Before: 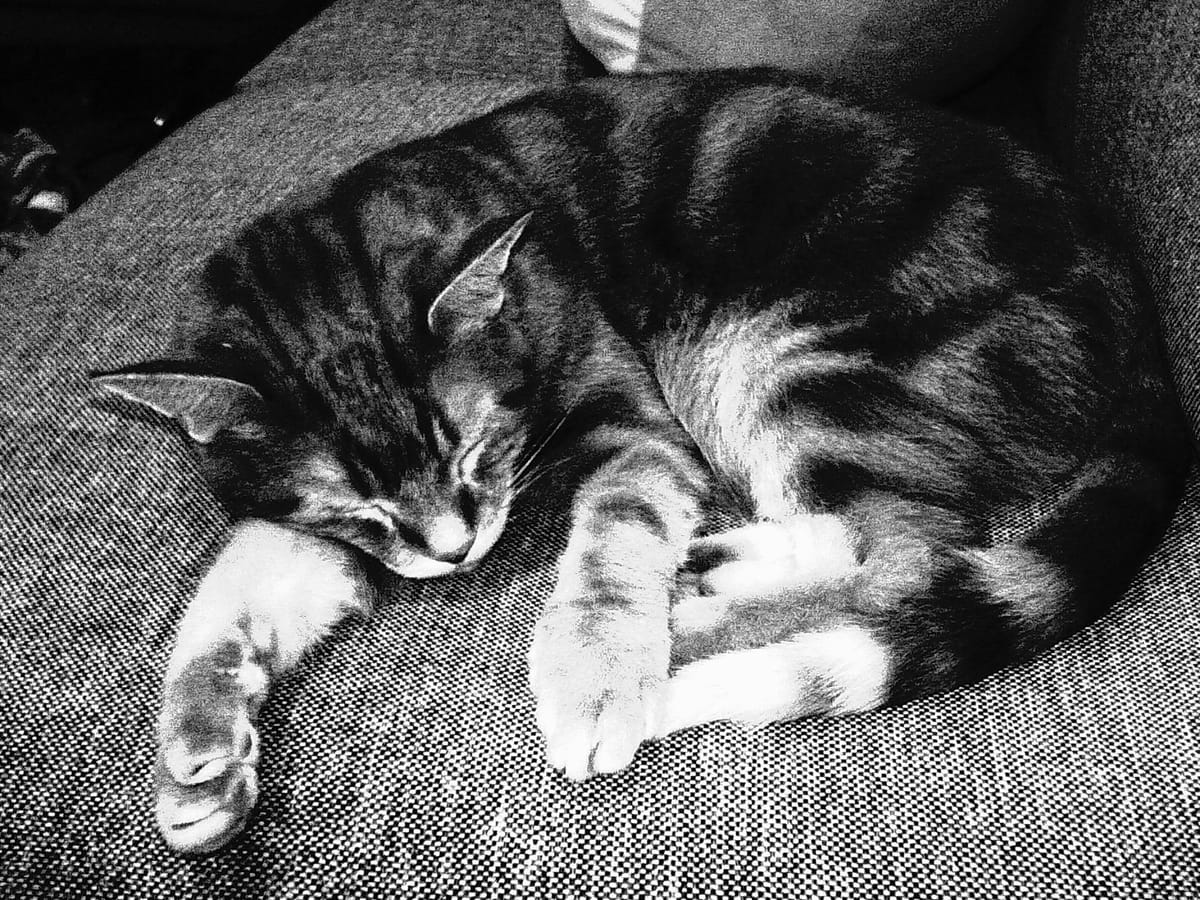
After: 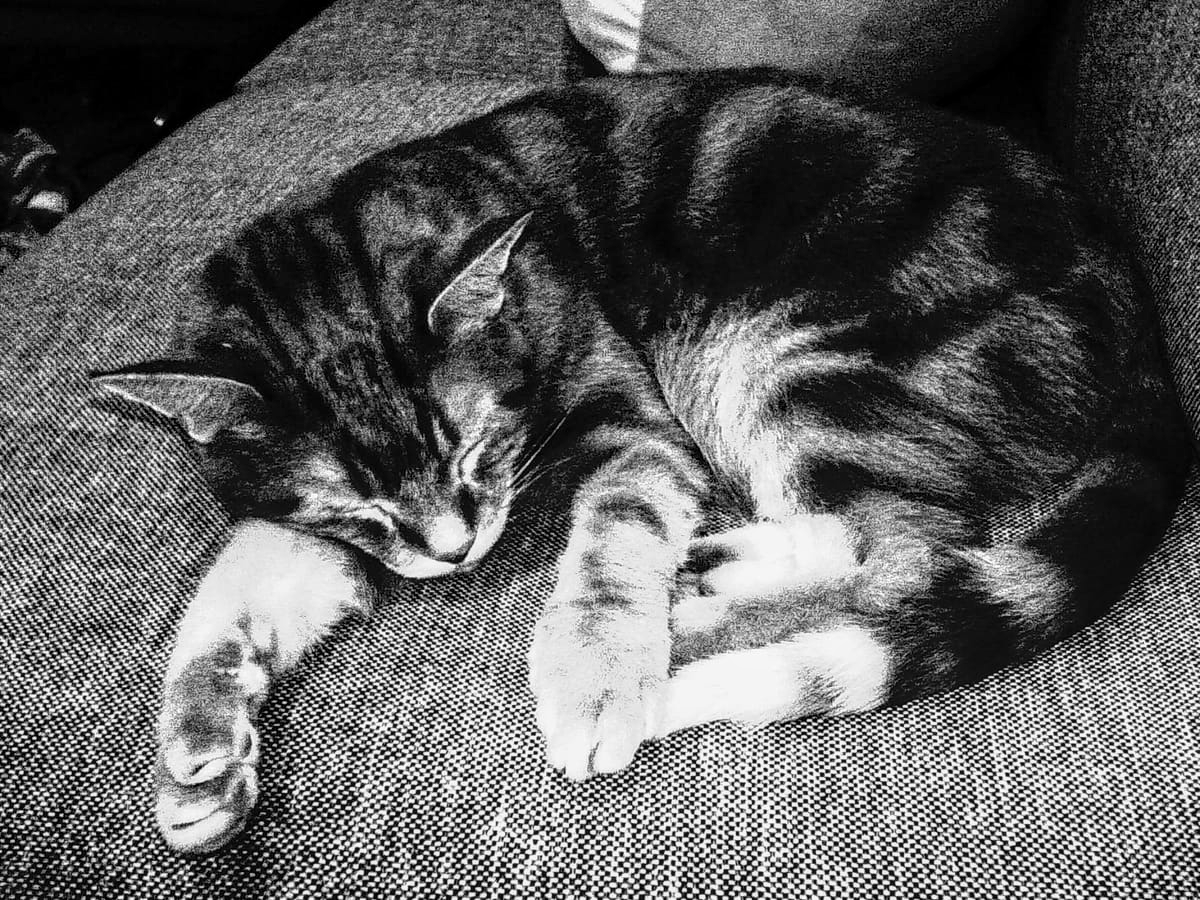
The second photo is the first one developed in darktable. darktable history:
tone curve: curves: ch0 [(0, 0) (0.251, 0.254) (0.689, 0.733) (1, 1)]
monochrome: a 32, b 64, size 2.3
local contrast: detail 130%
